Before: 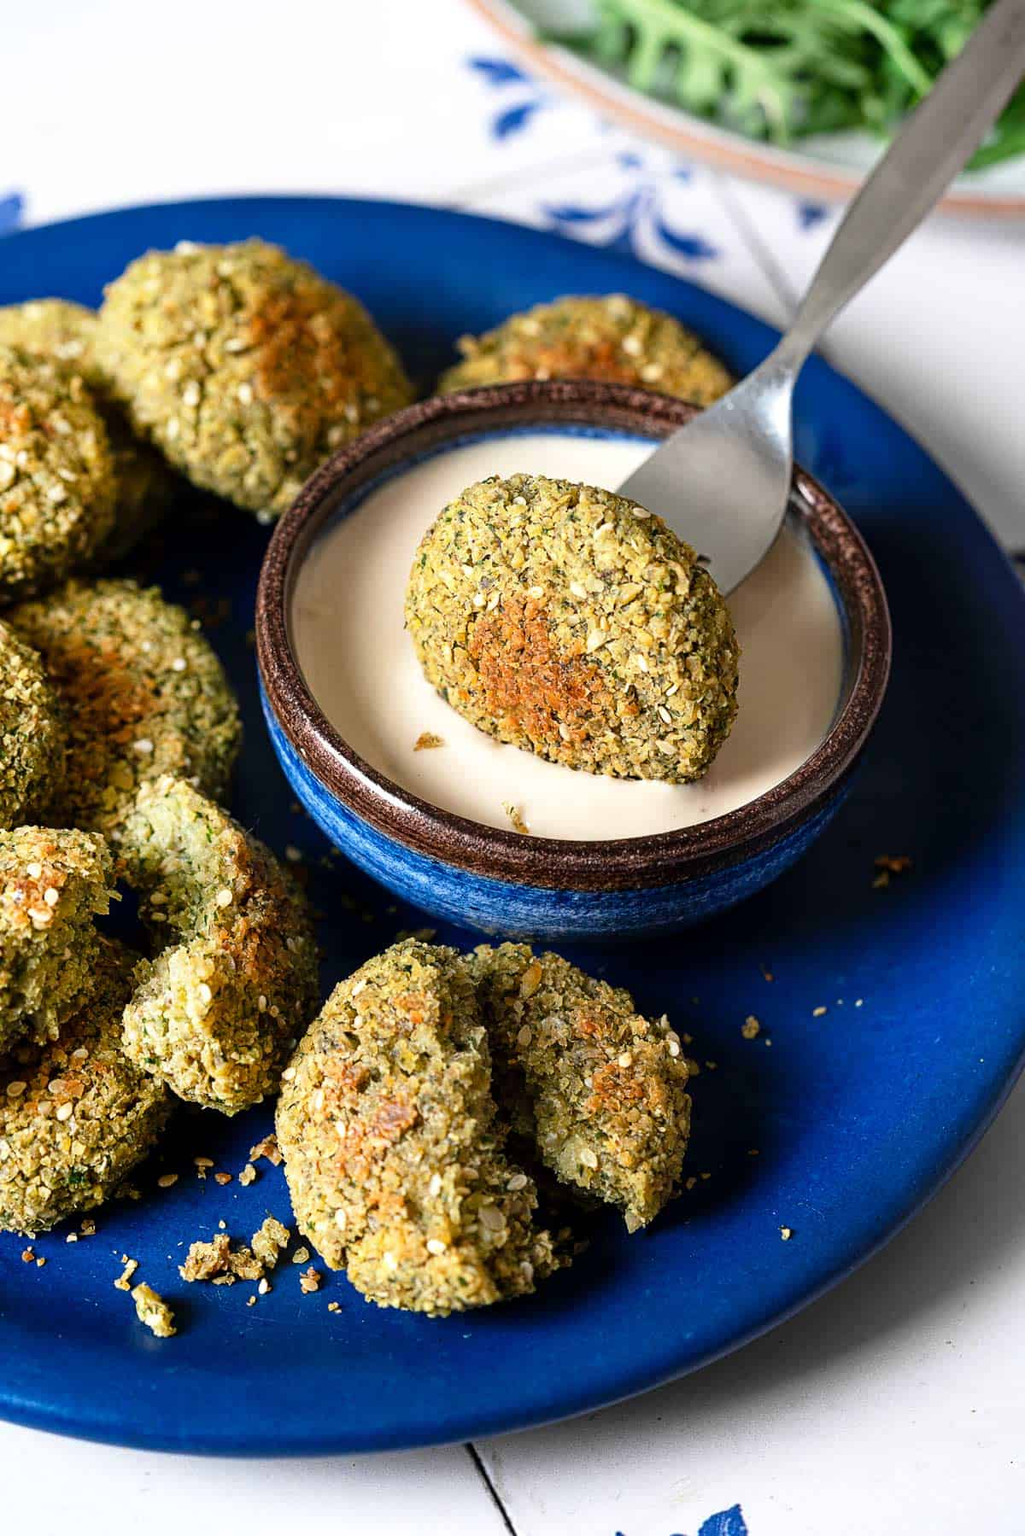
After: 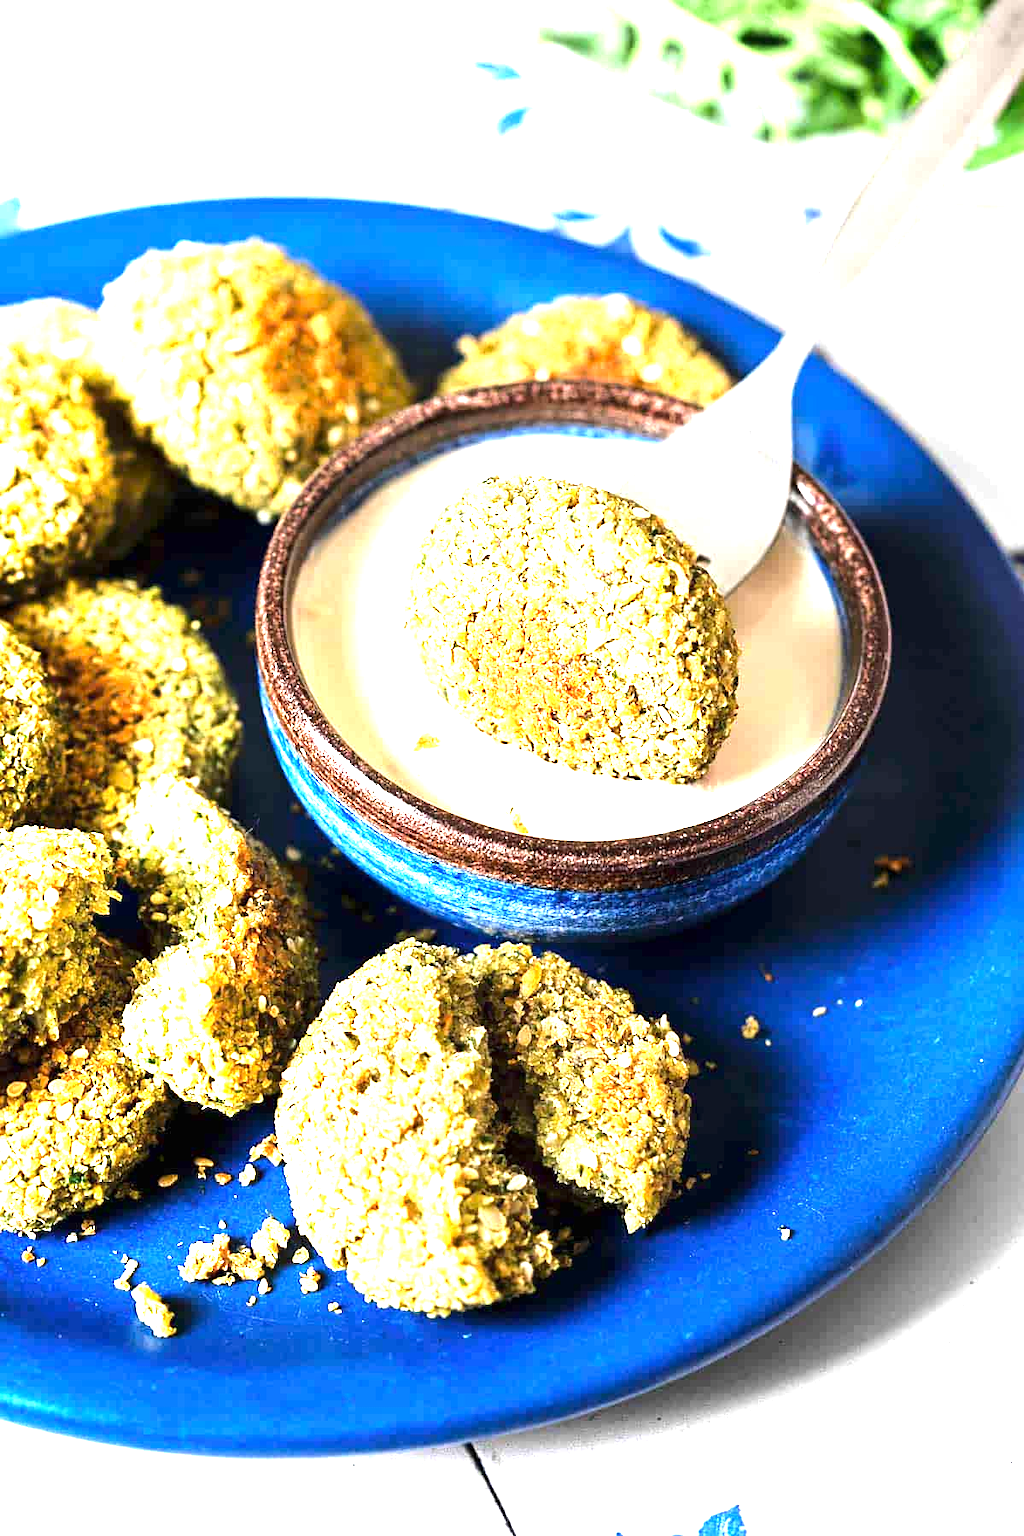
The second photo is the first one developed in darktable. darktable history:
tone equalizer: -8 EV -0.417 EV, -7 EV -0.389 EV, -6 EV -0.333 EV, -5 EV -0.222 EV, -3 EV 0.222 EV, -2 EV 0.333 EV, -1 EV 0.389 EV, +0 EV 0.417 EV, edges refinement/feathering 500, mask exposure compensation -1.57 EV, preserve details no
exposure: exposure 2 EV, compensate highlight preservation false
